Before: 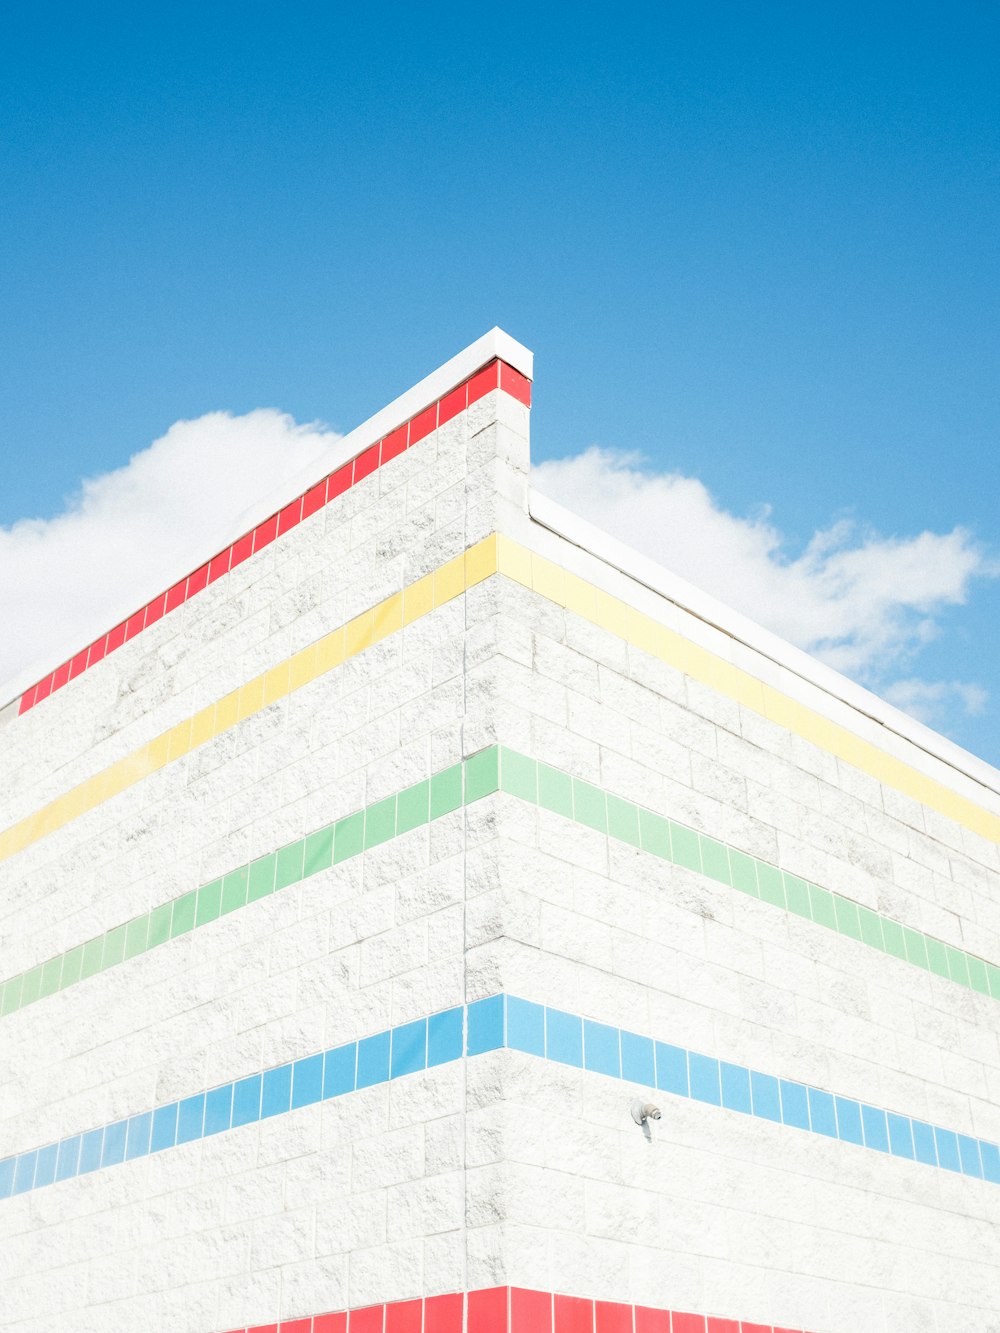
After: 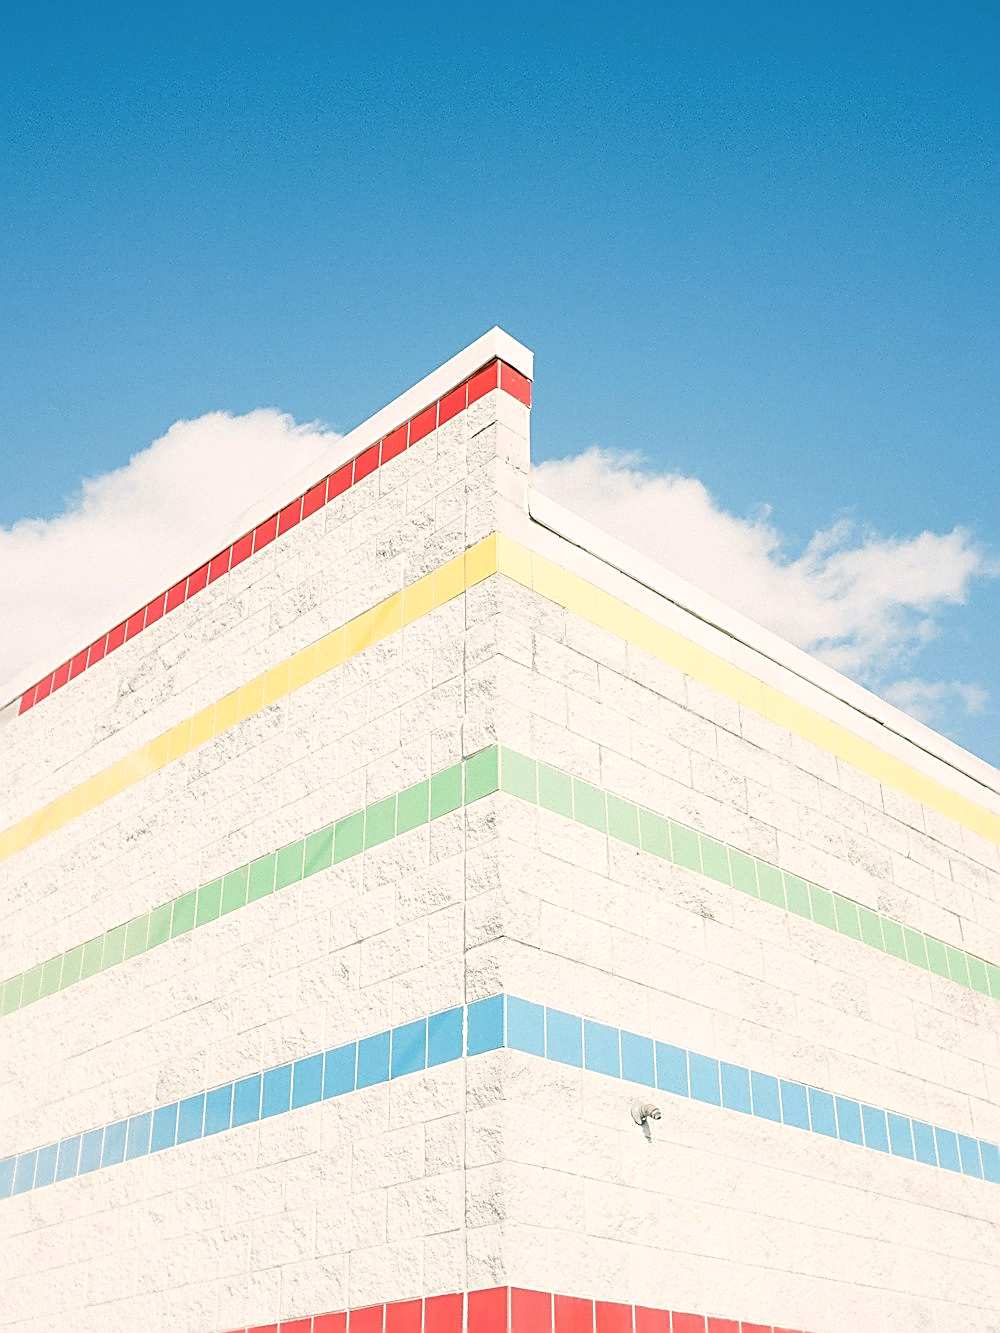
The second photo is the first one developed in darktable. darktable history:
sharpen: amount 1
color correction: highlights a* 4.02, highlights b* 4.98, shadows a* -7.55, shadows b* 4.98
